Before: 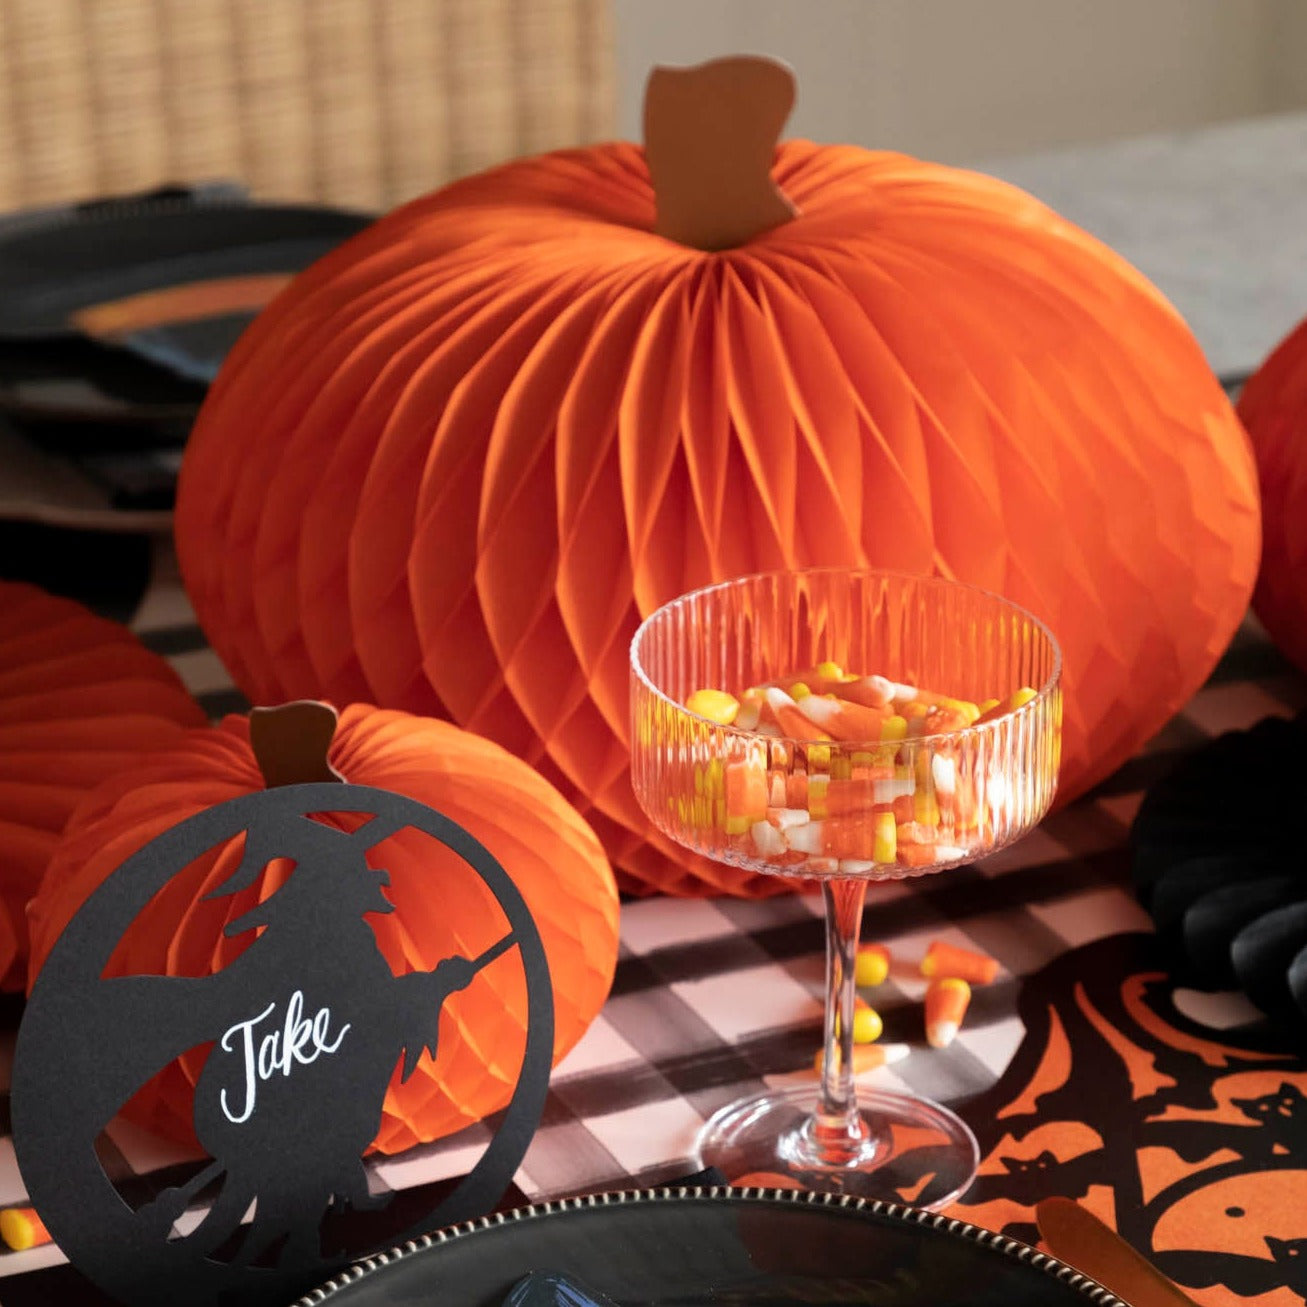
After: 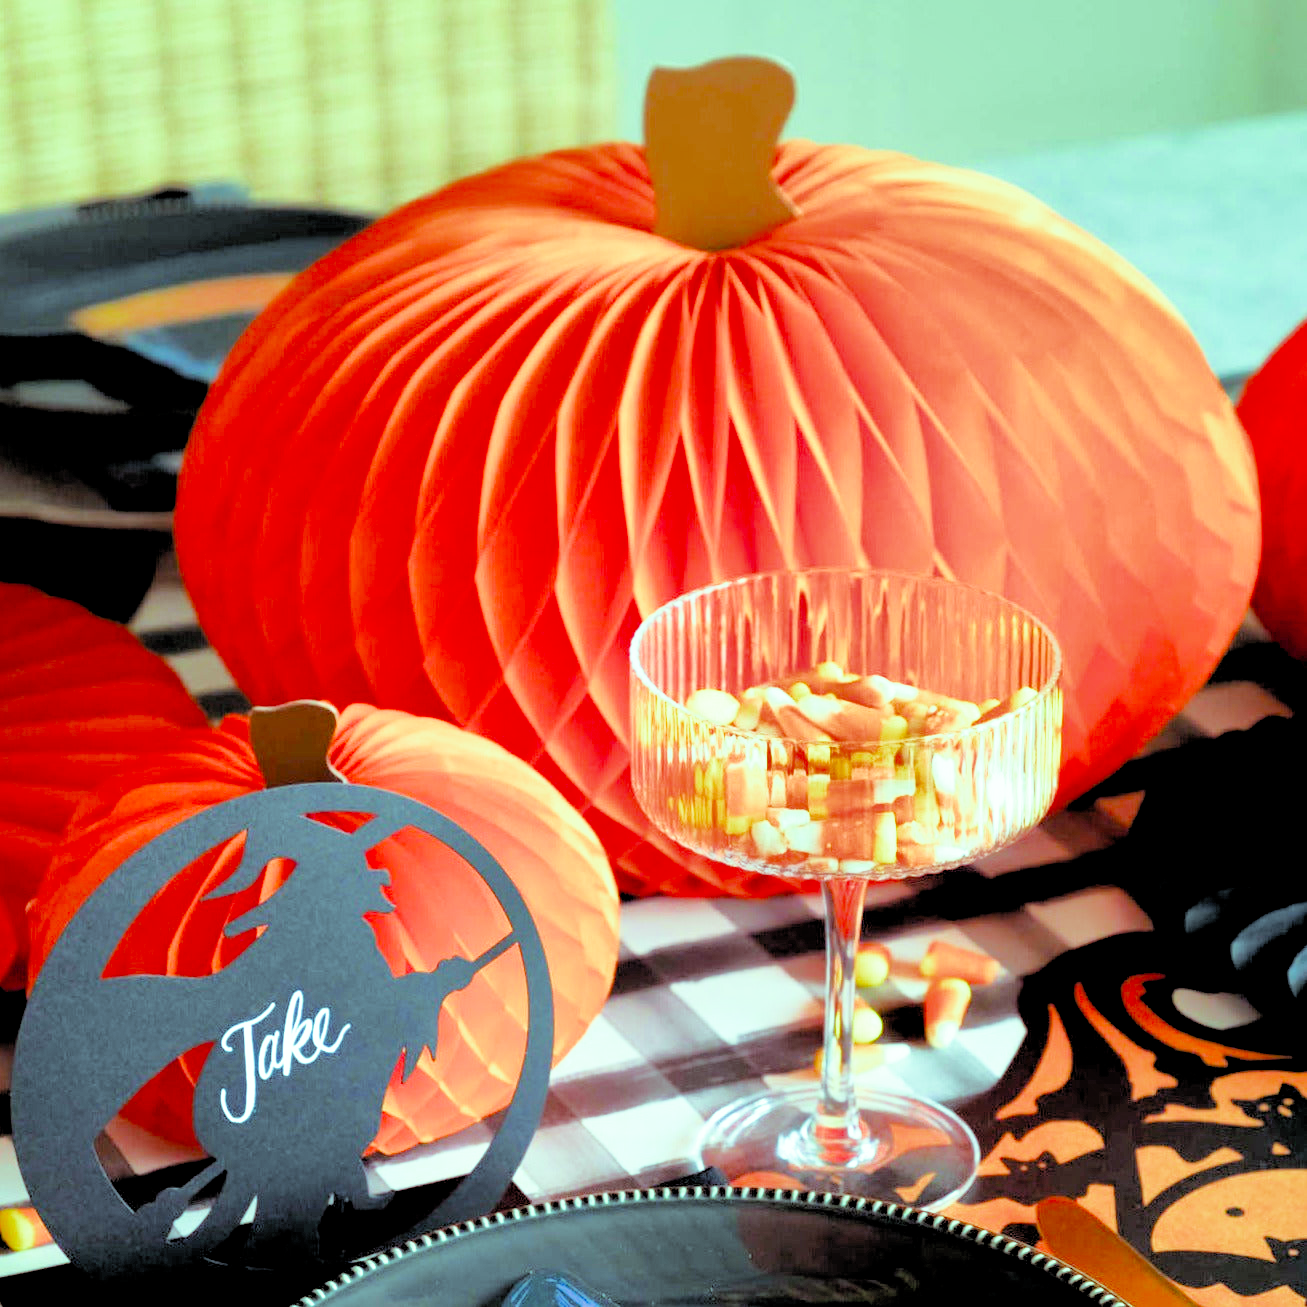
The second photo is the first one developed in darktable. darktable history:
shadows and highlights: shadows 40, highlights -60
white balance: red 0.925, blue 1.046
color balance: mode lift, gamma, gain (sRGB), lift [0.997, 0.979, 1.021, 1.011], gamma [1, 1.084, 0.916, 0.998], gain [1, 0.87, 1.13, 1.101], contrast 4.55%, contrast fulcrum 38.24%, output saturation 104.09%
filmic rgb: black relative exposure -7.6 EV, white relative exposure 4.64 EV, threshold 3 EV, target black luminance 0%, hardness 3.55, latitude 50.51%, contrast 1.033, highlights saturation mix 10%, shadows ↔ highlights balance -0.198%, color science v4 (2020), enable highlight reconstruction true
exposure: black level correction 0, exposure 1.75 EV, compensate exposure bias true, compensate highlight preservation false
contrast equalizer: octaves 7, y [[0.6 ×6], [0.55 ×6], [0 ×6], [0 ×6], [0 ×6]], mix -0.2
rgb levels: preserve colors sum RGB, levels [[0.038, 0.433, 0.934], [0, 0.5, 1], [0, 0.5, 1]]
tone equalizer: -8 EV -0.75 EV, -7 EV -0.7 EV, -6 EV -0.6 EV, -5 EV -0.4 EV, -3 EV 0.4 EV, -2 EV 0.6 EV, -1 EV 0.7 EV, +0 EV 0.75 EV, edges refinement/feathering 500, mask exposure compensation -1.57 EV, preserve details no
